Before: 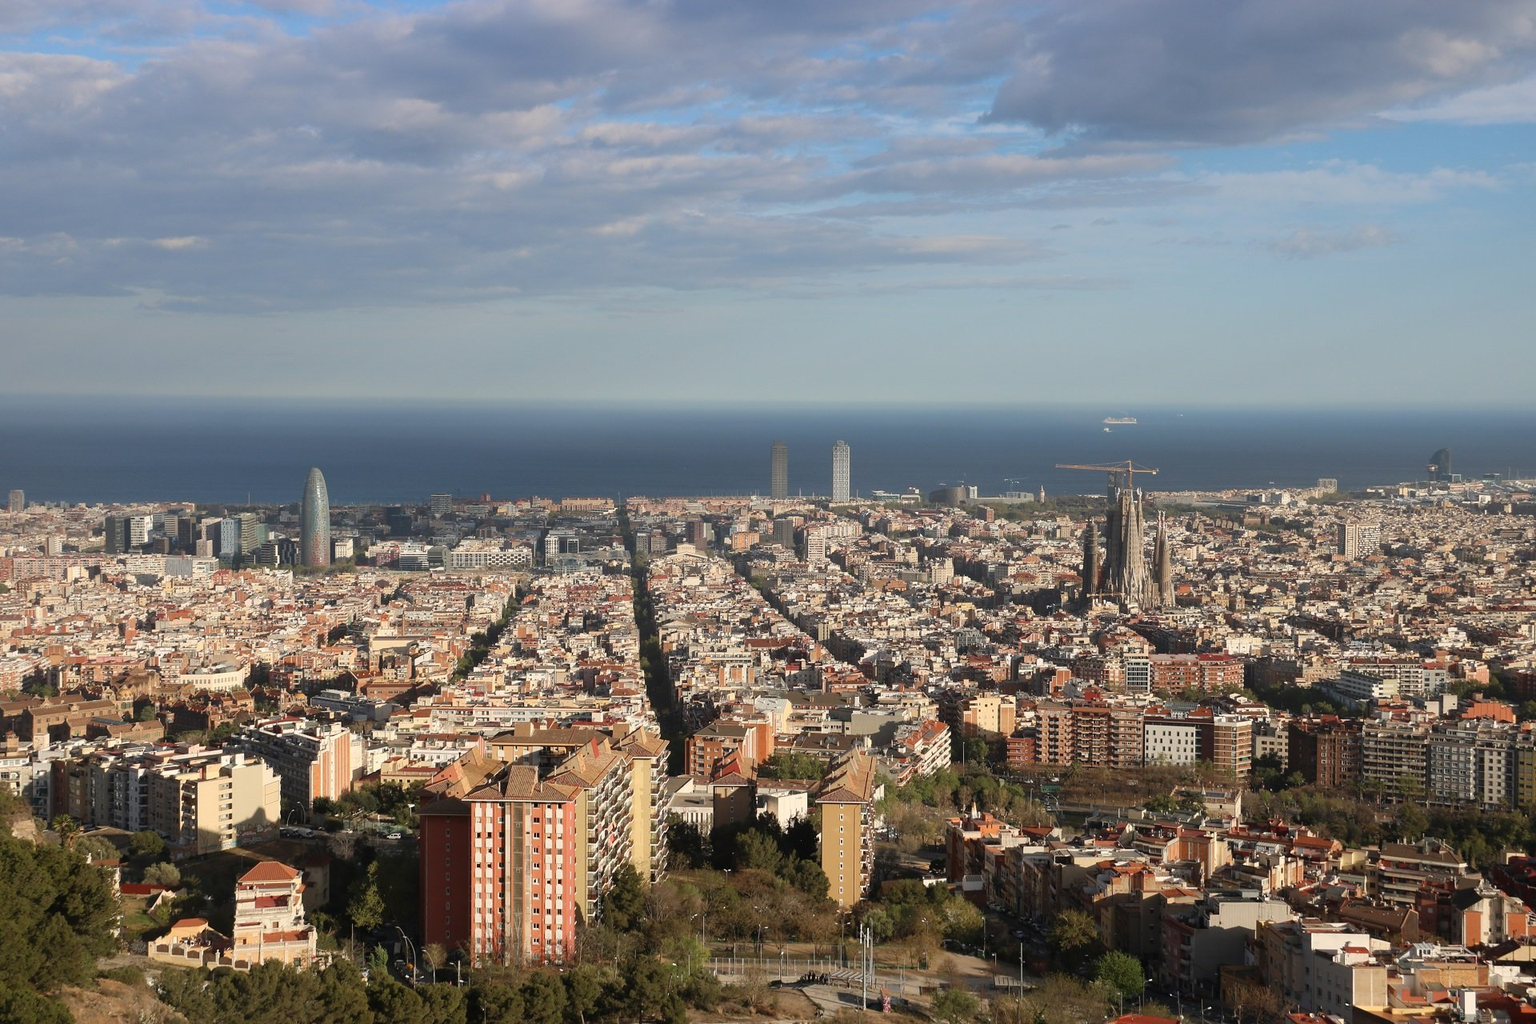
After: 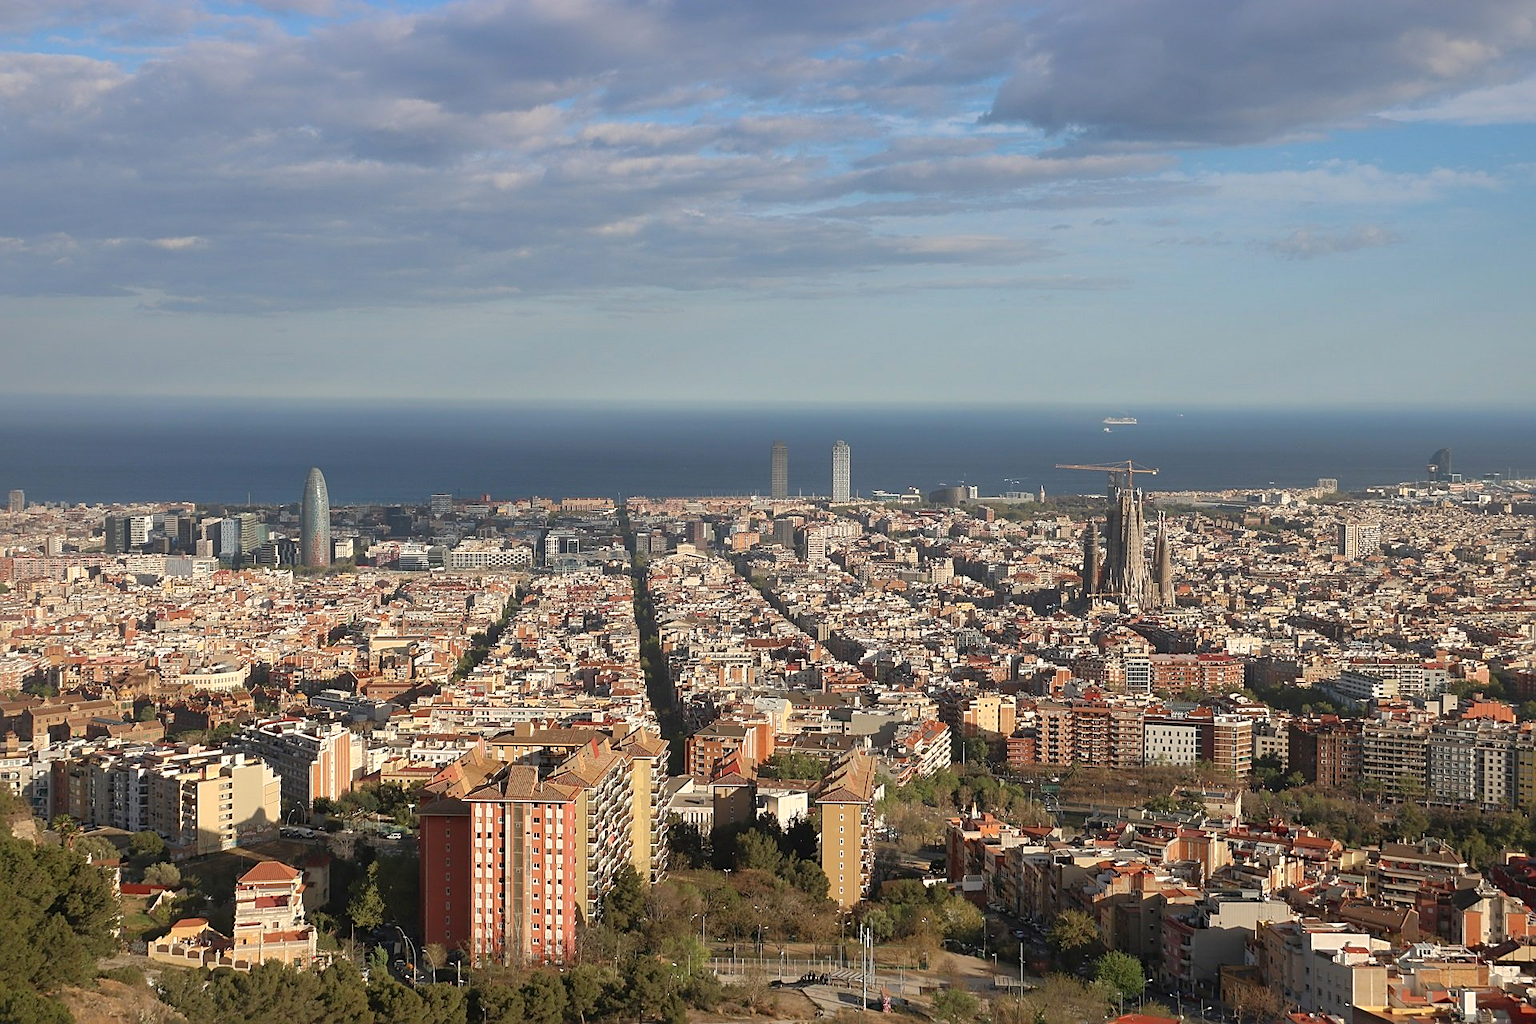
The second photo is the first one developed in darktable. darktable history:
sharpen: on, module defaults
shadows and highlights: on, module defaults
exposure: exposure 0.127 EV, compensate exposure bias true, compensate highlight preservation false
